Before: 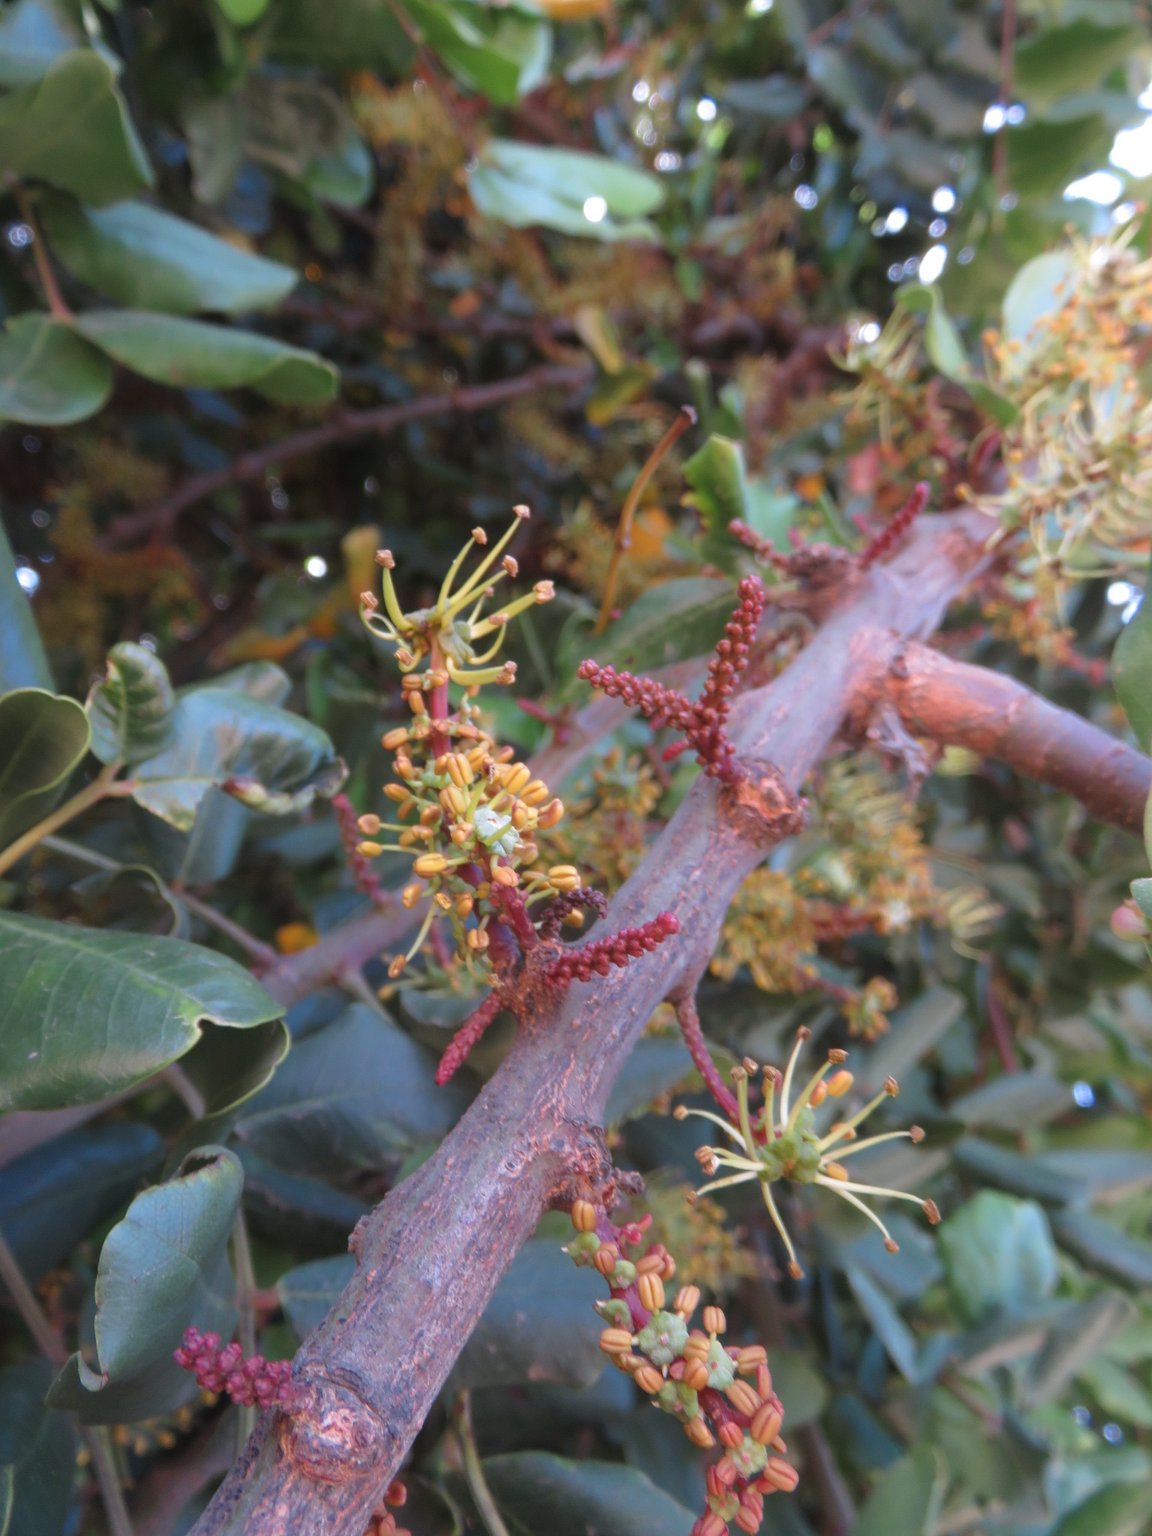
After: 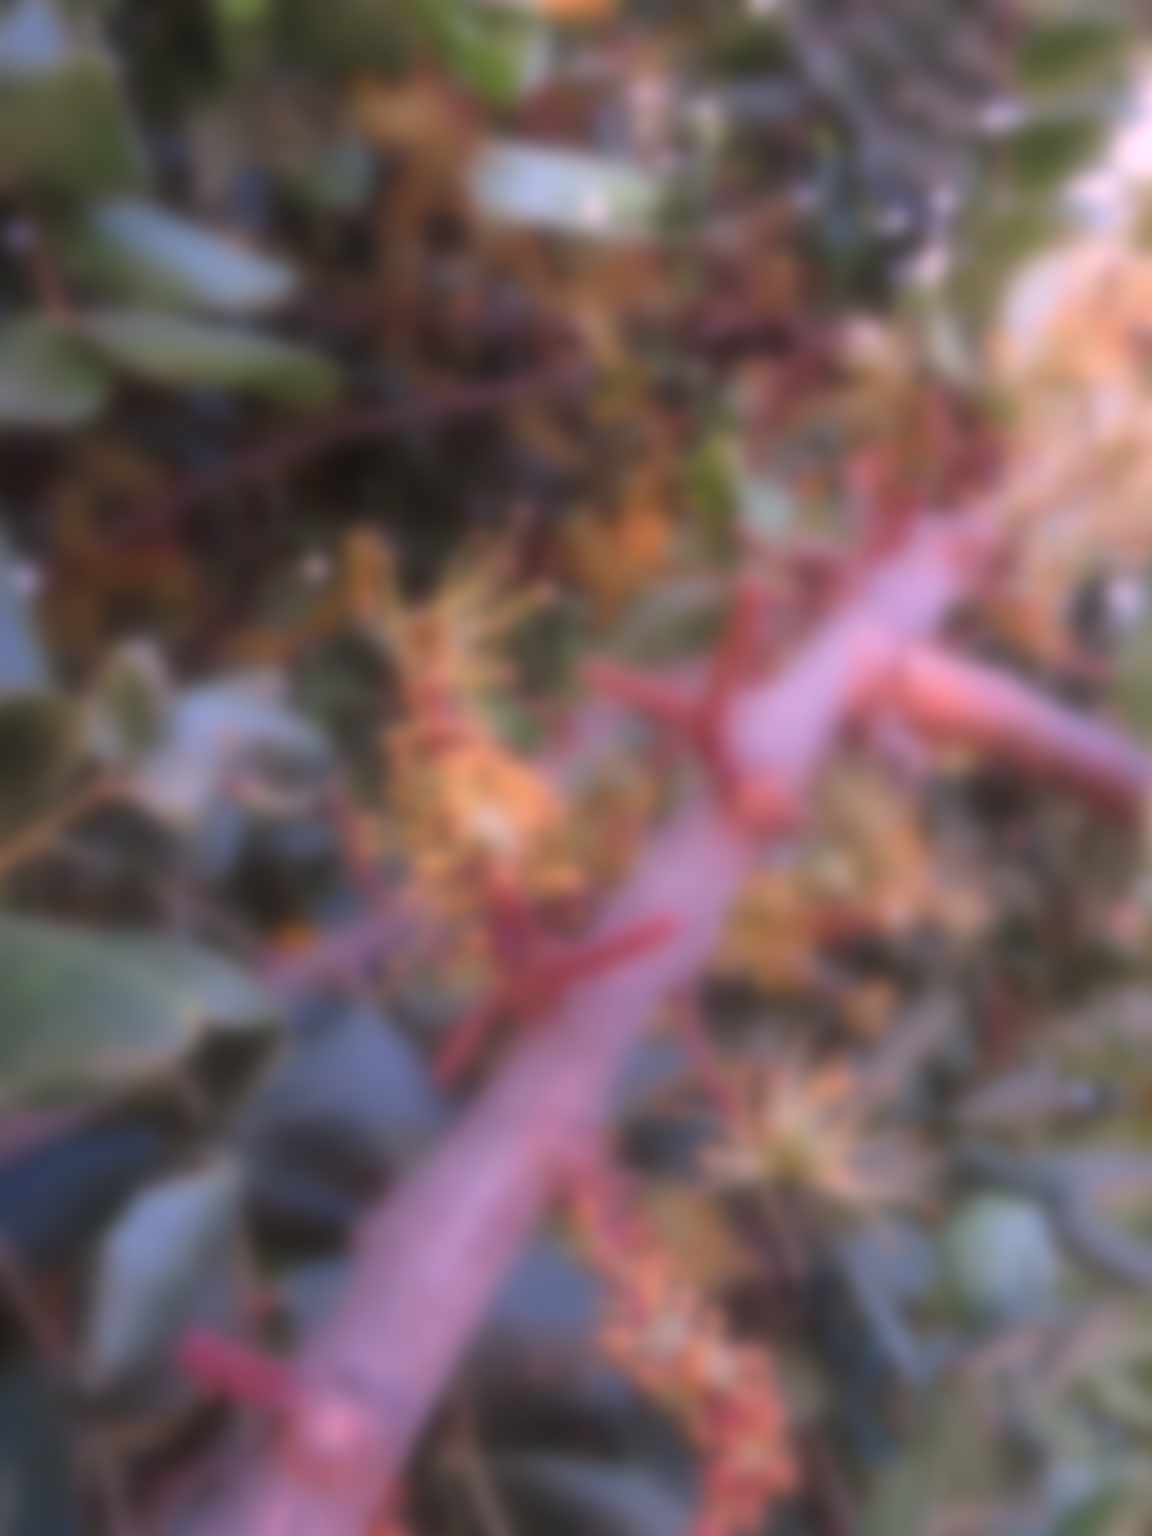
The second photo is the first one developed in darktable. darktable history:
exposure: exposure -0.153 EV, compensate highlight preservation false
white balance: red 1.188, blue 1.11
sharpen: on, module defaults
lowpass: radius 16, unbound 0
